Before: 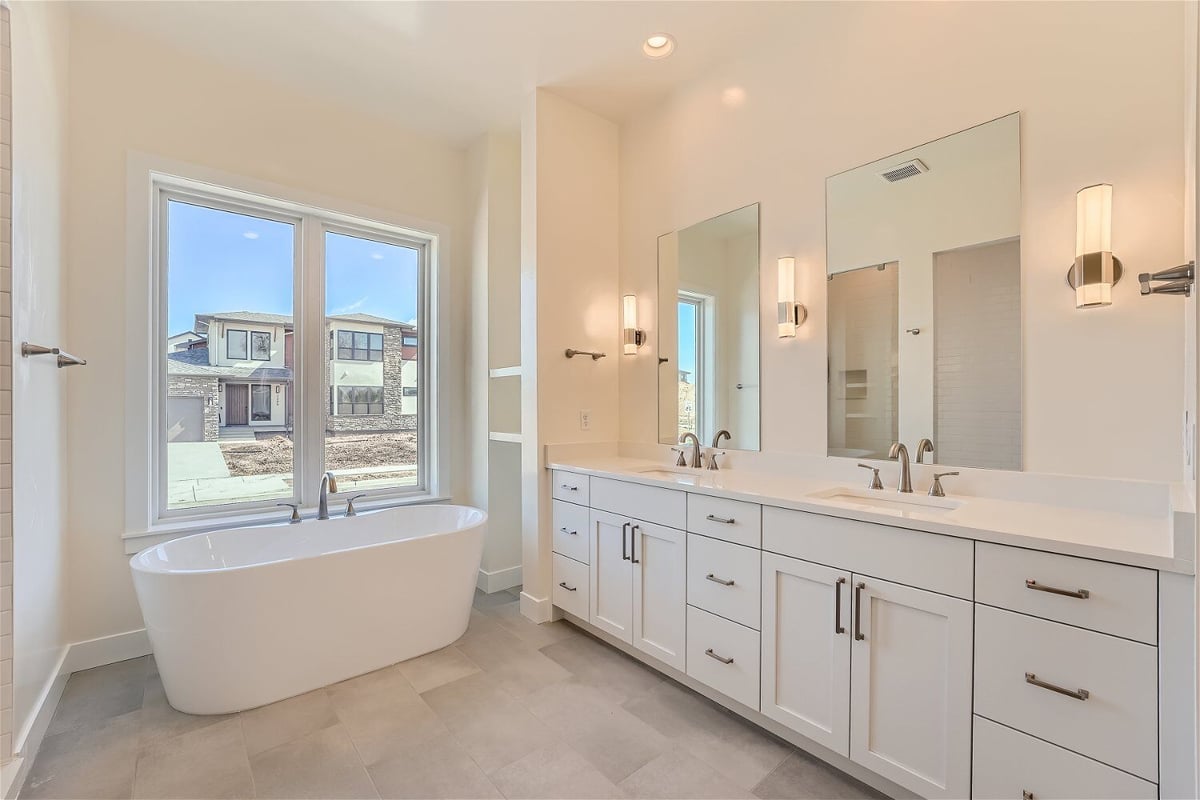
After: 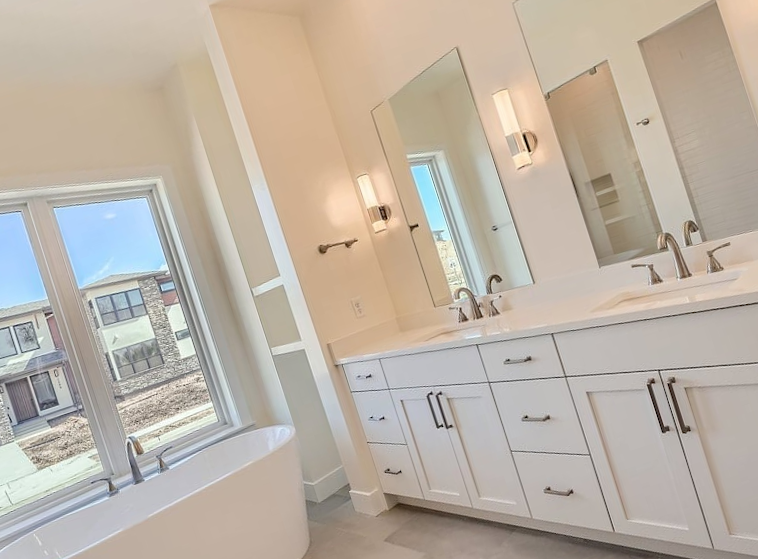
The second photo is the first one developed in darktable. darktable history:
crop and rotate: angle 17.92°, left 6.993%, right 3.729%, bottom 1.147%
